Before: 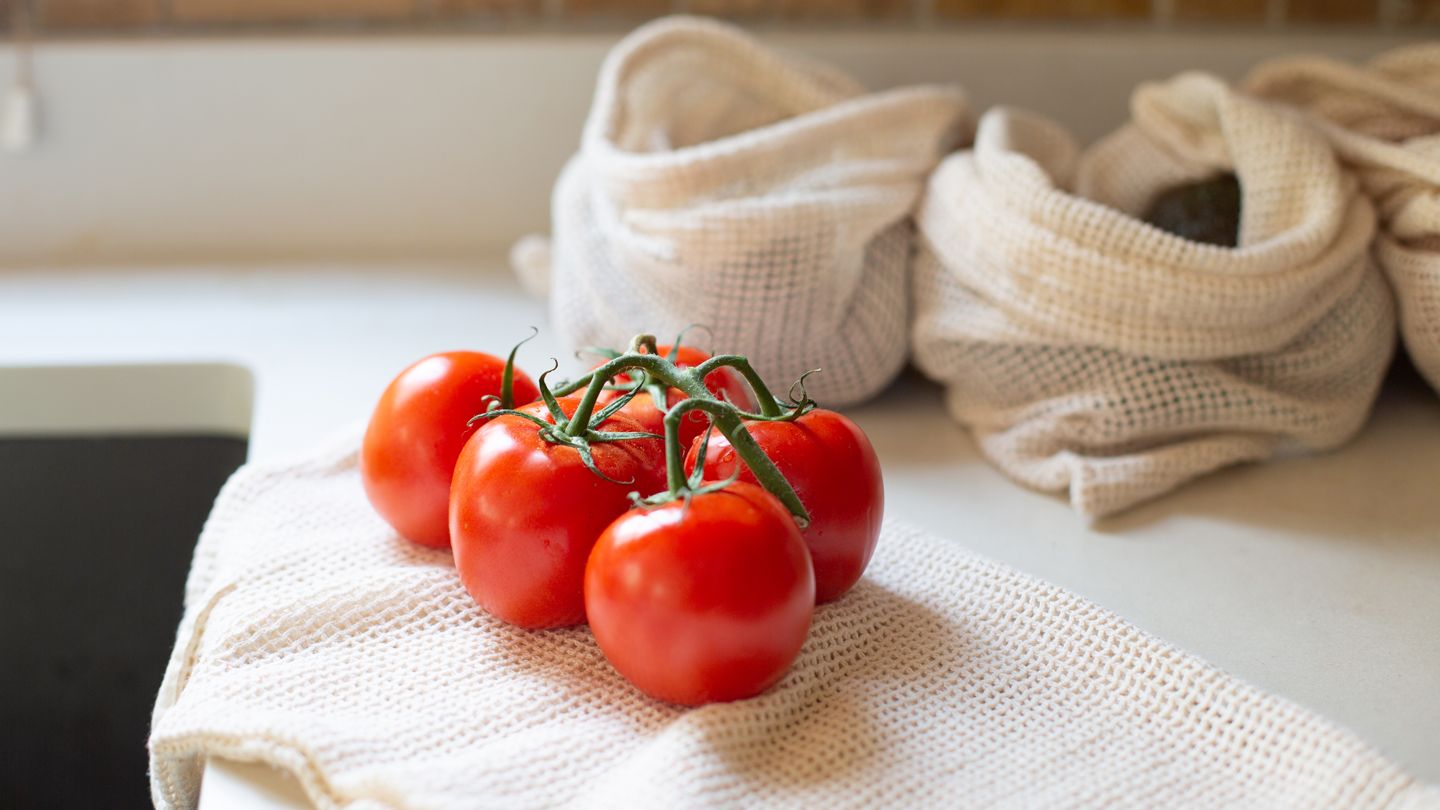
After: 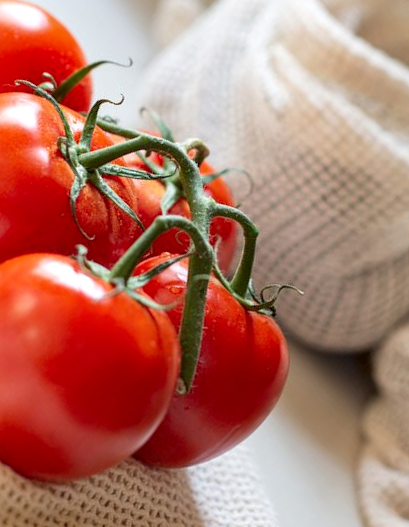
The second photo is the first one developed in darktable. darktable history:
local contrast: on, module defaults
crop and rotate: angle -45.28°, top 16.48%, right 0.886%, bottom 11.681%
